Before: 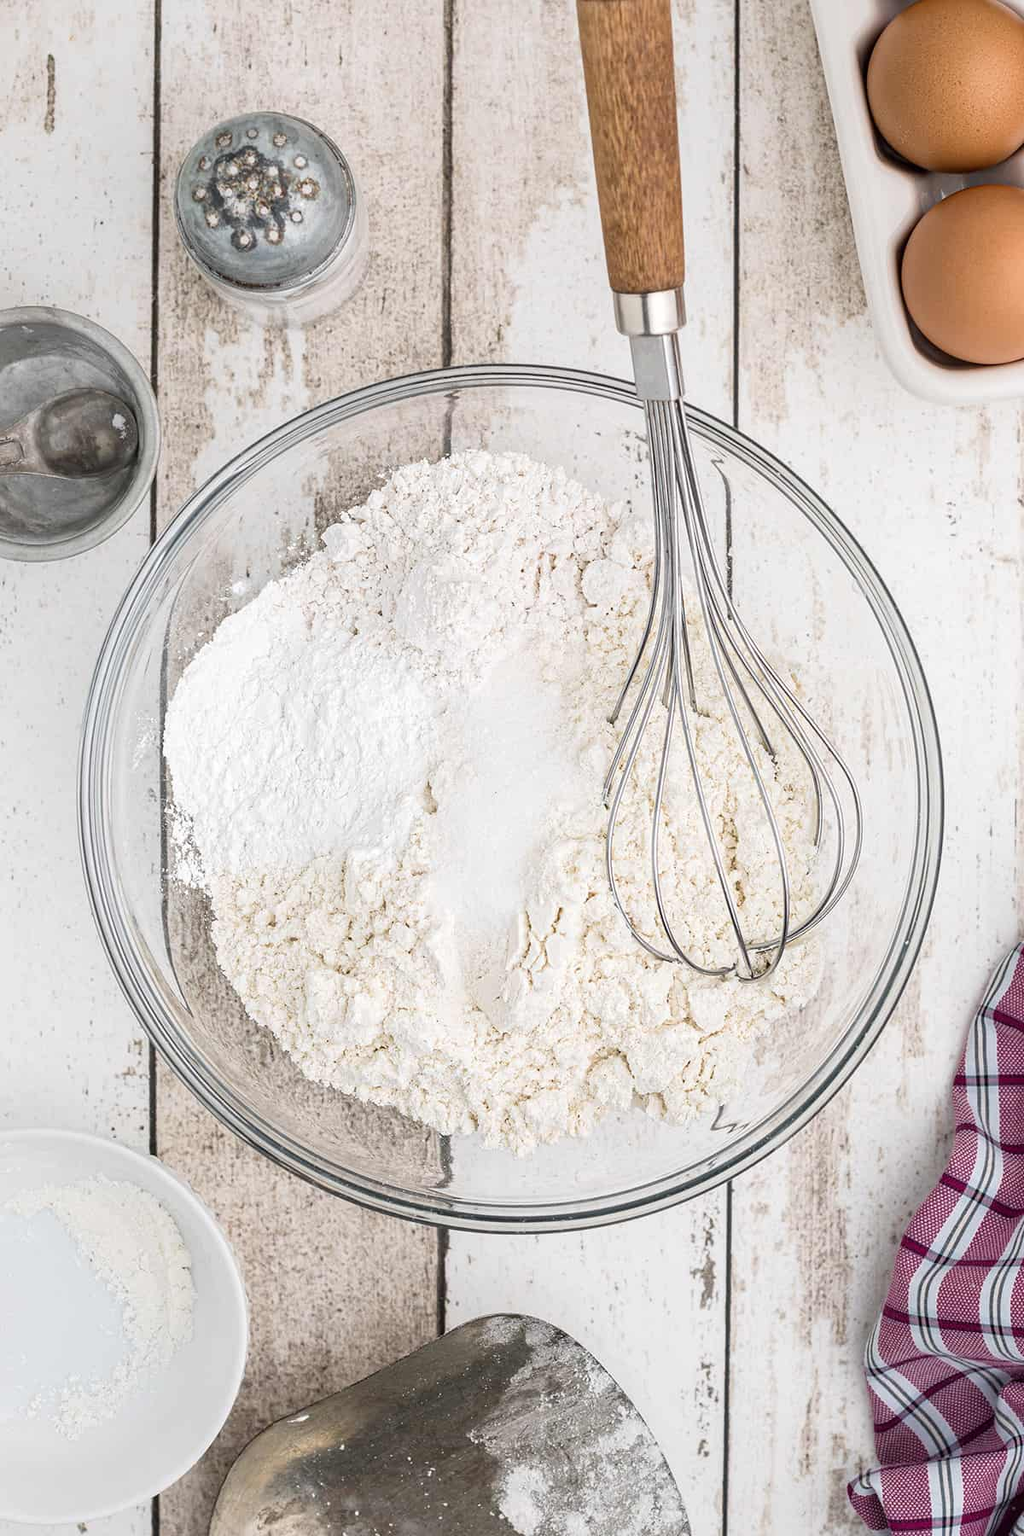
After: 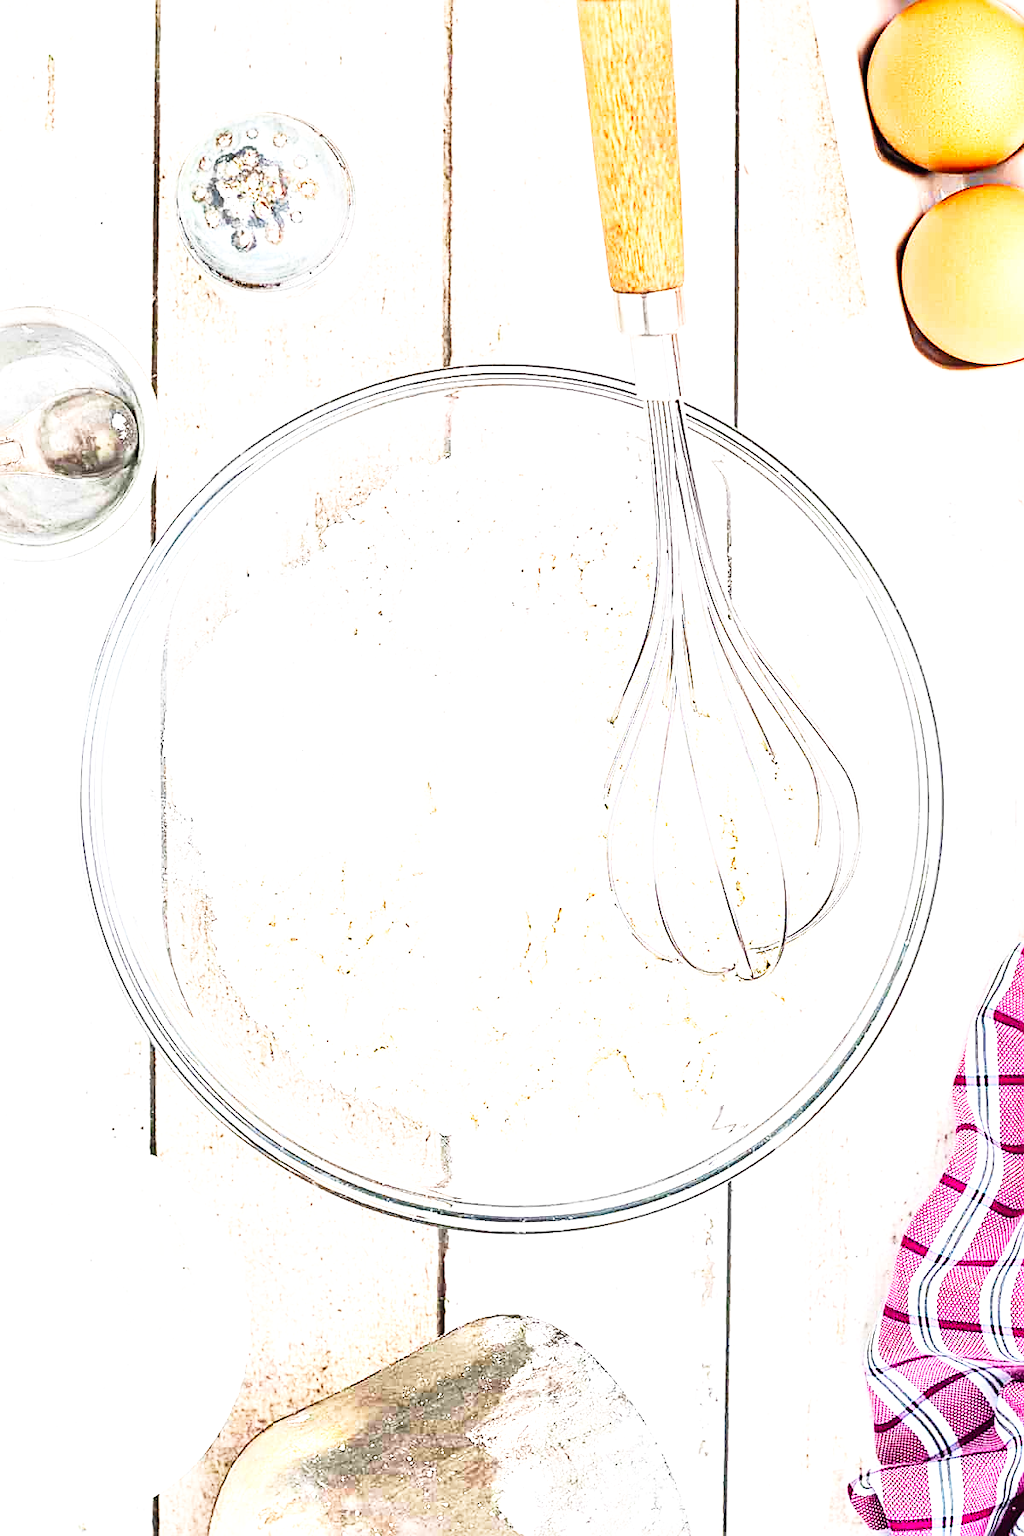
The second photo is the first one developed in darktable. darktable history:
sharpen: on, module defaults
contrast brightness saturation: contrast 0.243, brightness 0.249, saturation 0.388
exposure: exposure 0.741 EV, compensate highlight preservation false
local contrast: mode bilateral grid, contrast 50, coarseness 50, detail 150%, midtone range 0.2
base curve: curves: ch0 [(0, 0) (0.007, 0.004) (0.027, 0.03) (0.046, 0.07) (0.207, 0.54) (0.442, 0.872) (0.673, 0.972) (1, 1)], preserve colors none
